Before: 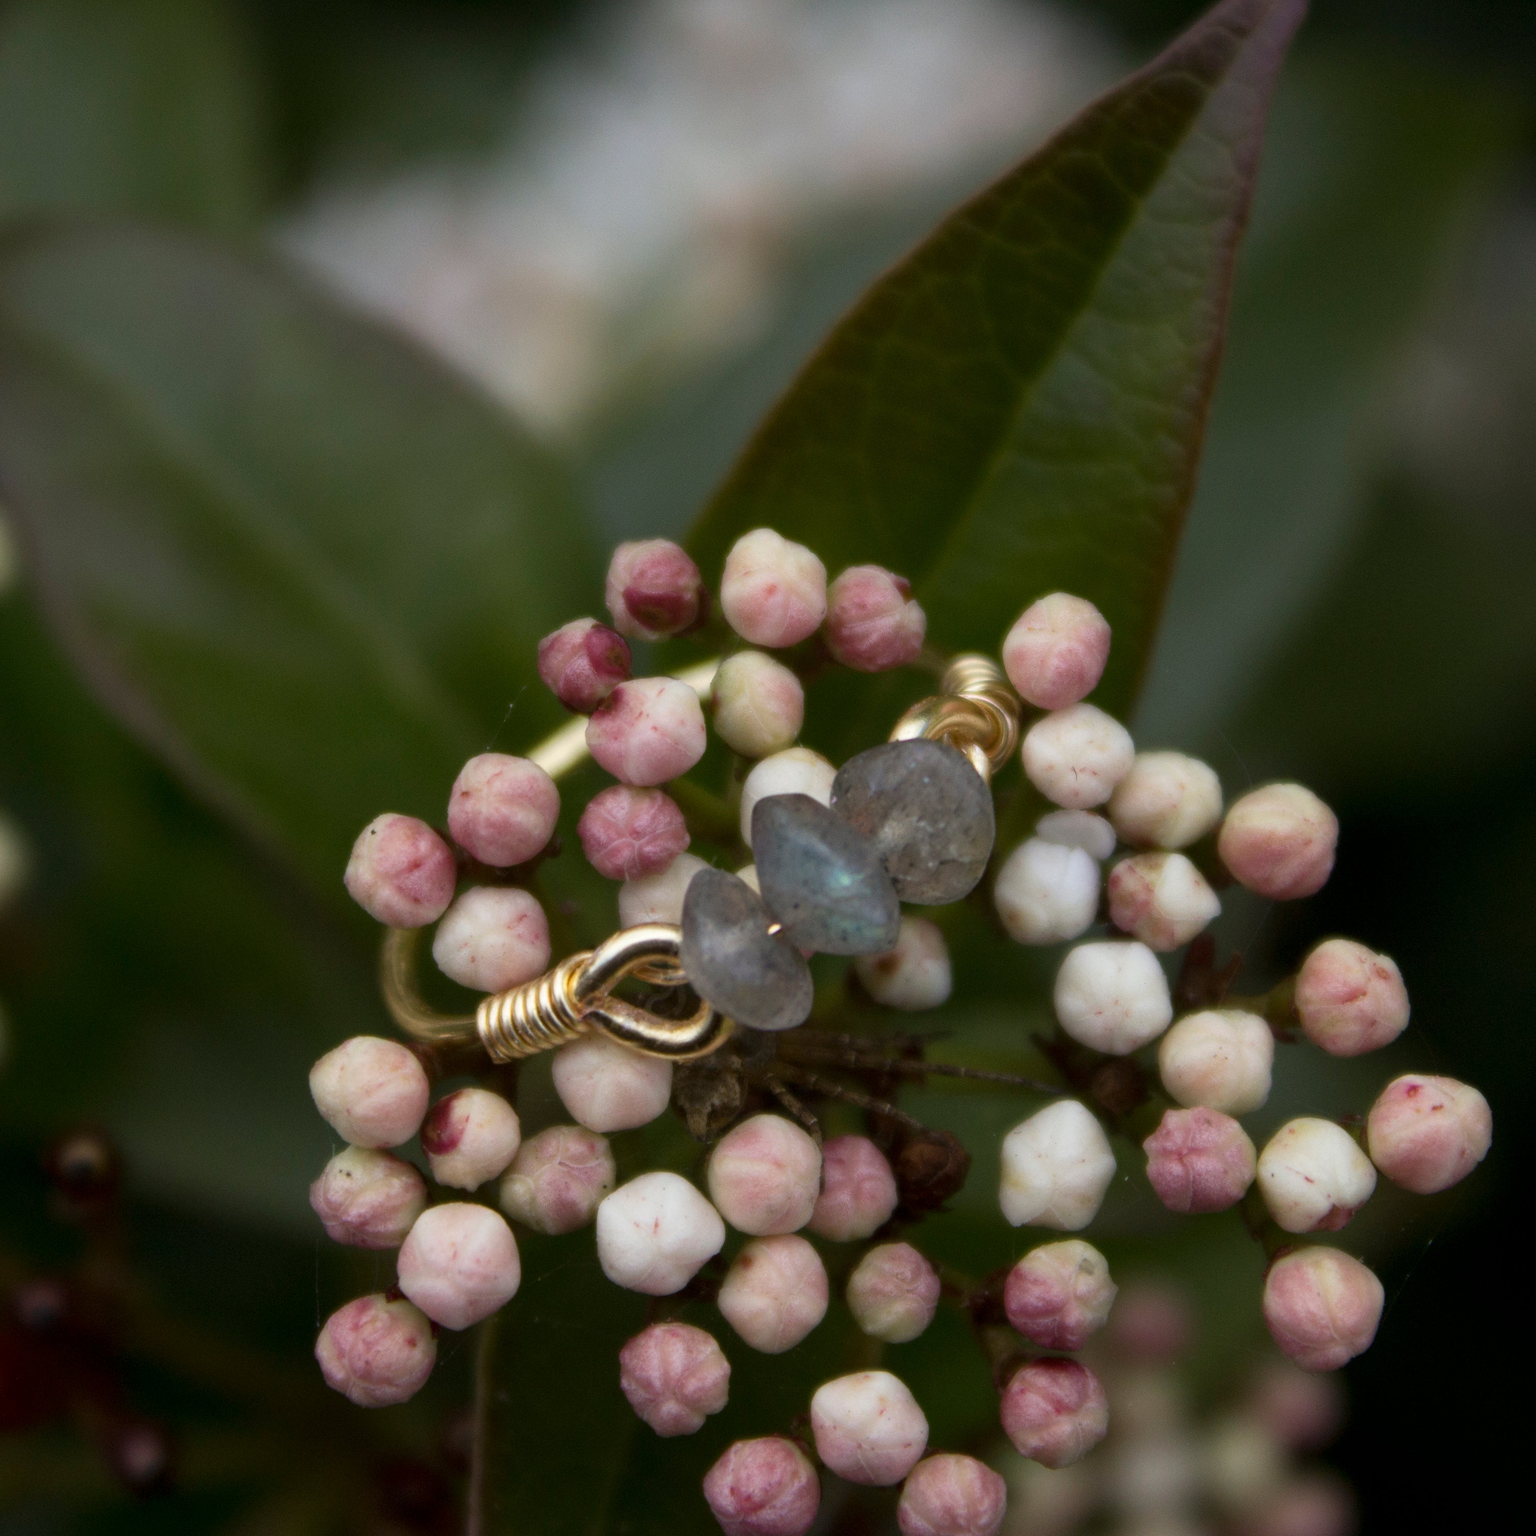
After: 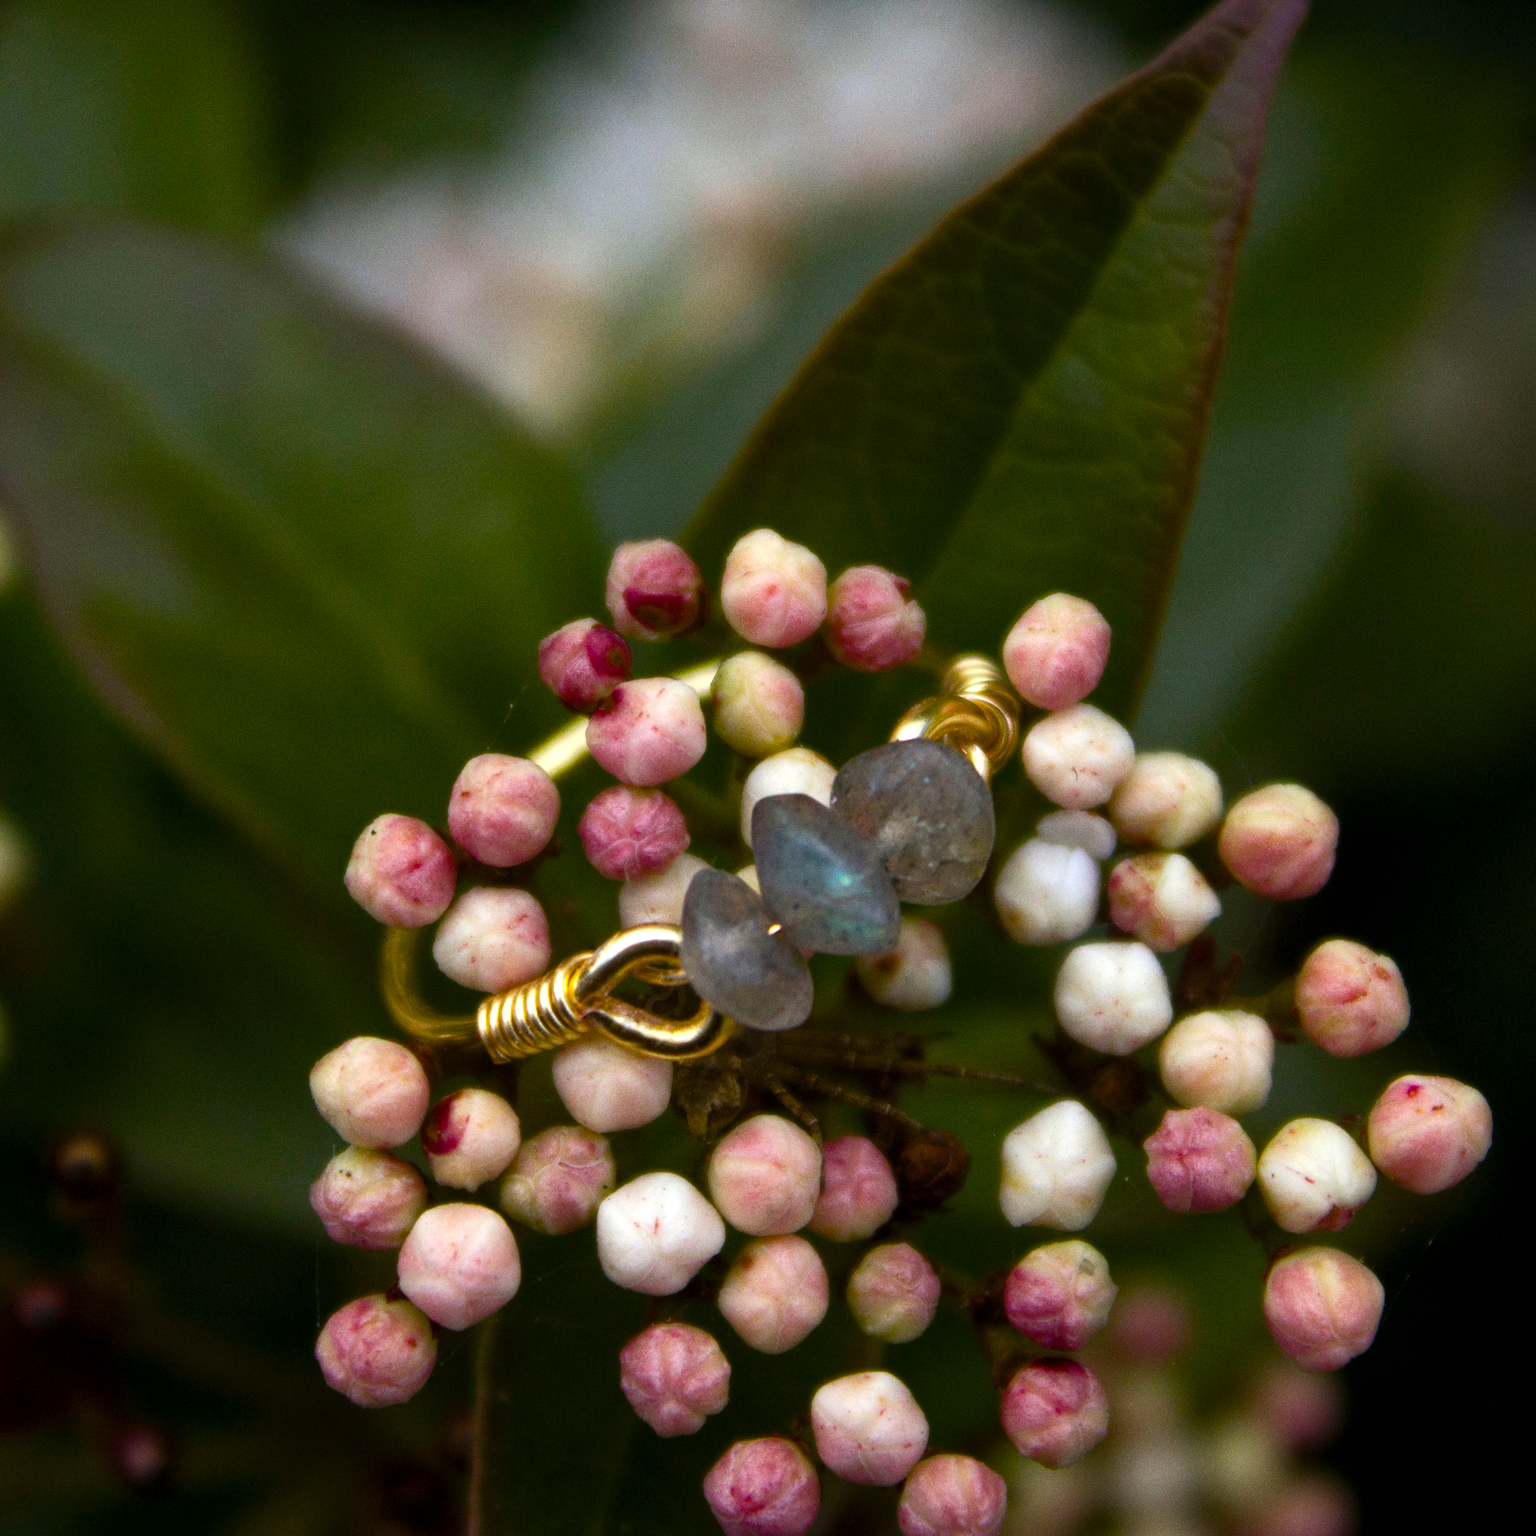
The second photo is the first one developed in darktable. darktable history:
shadows and highlights: shadows 25, highlights -25
grain: coarseness 0.09 ISO
color balance rgb: linear chroma grading › global chroma 9%, perceptual saturation grading › global saturation 36%, perceptual saturation grading › shadows 35%, perceptual brilliance grading › global brilliance 15%, perceptual brilliance grading › shadows -35%, global vibrance 15%
